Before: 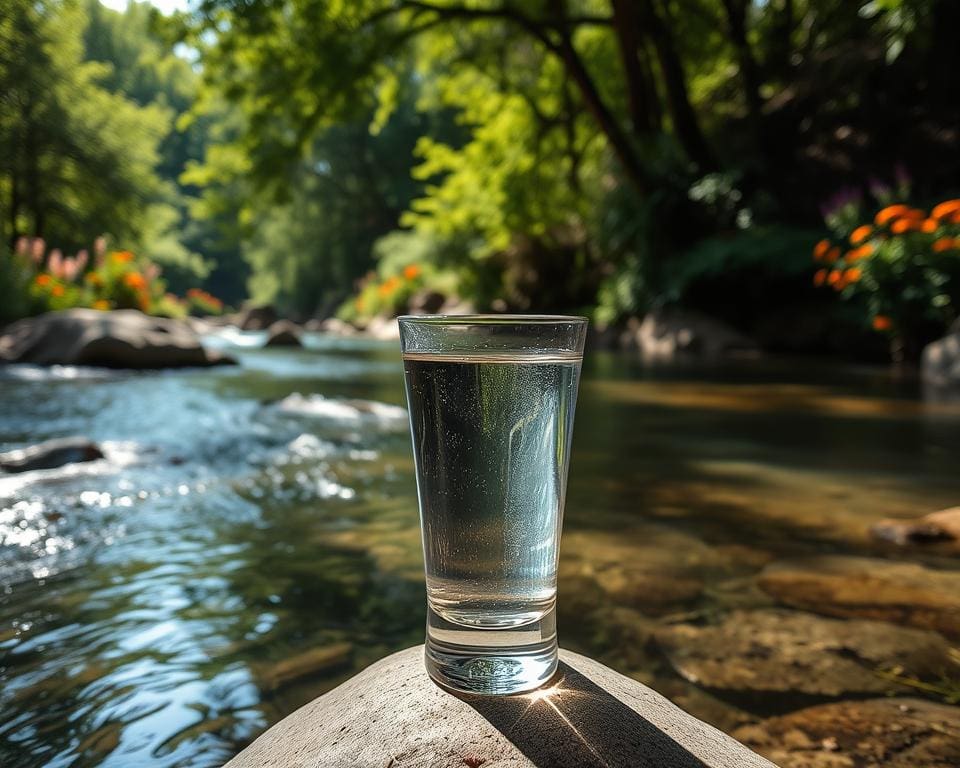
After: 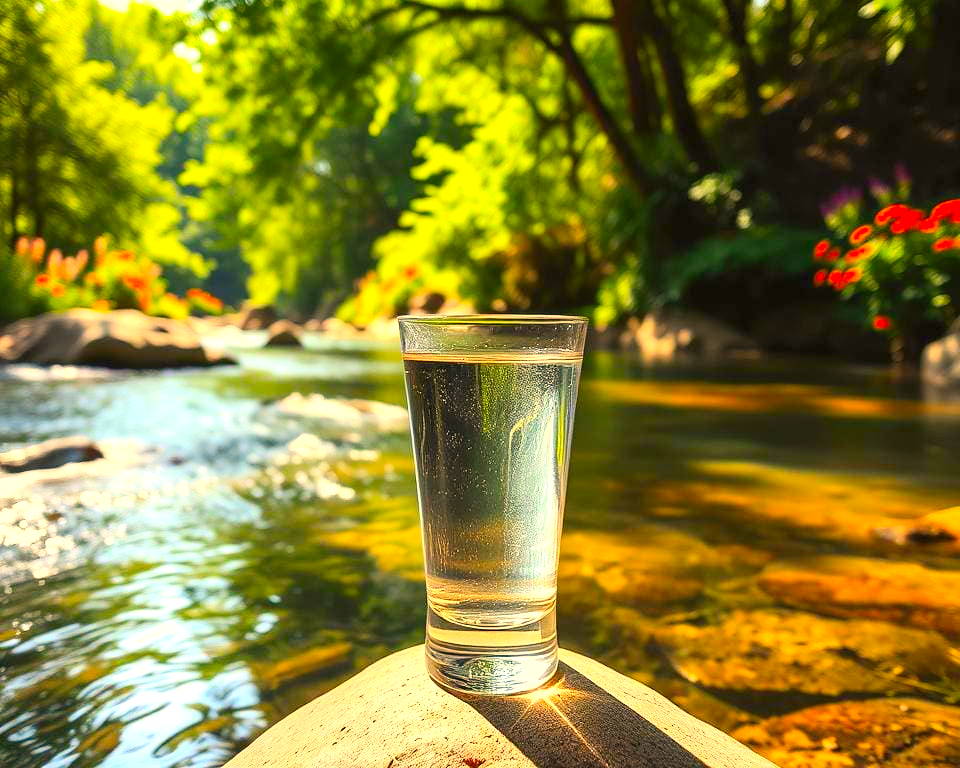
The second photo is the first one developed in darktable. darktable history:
color correction: highlights a* 14.91, highlights b* 31.49
contrast brightness saturation: contrast 0.196, brightness 0.191, saturation 0.806
exposure: black level correction 0, exposure 1.015 EV, compensate exposure bias true, compensate highlight preservation false
